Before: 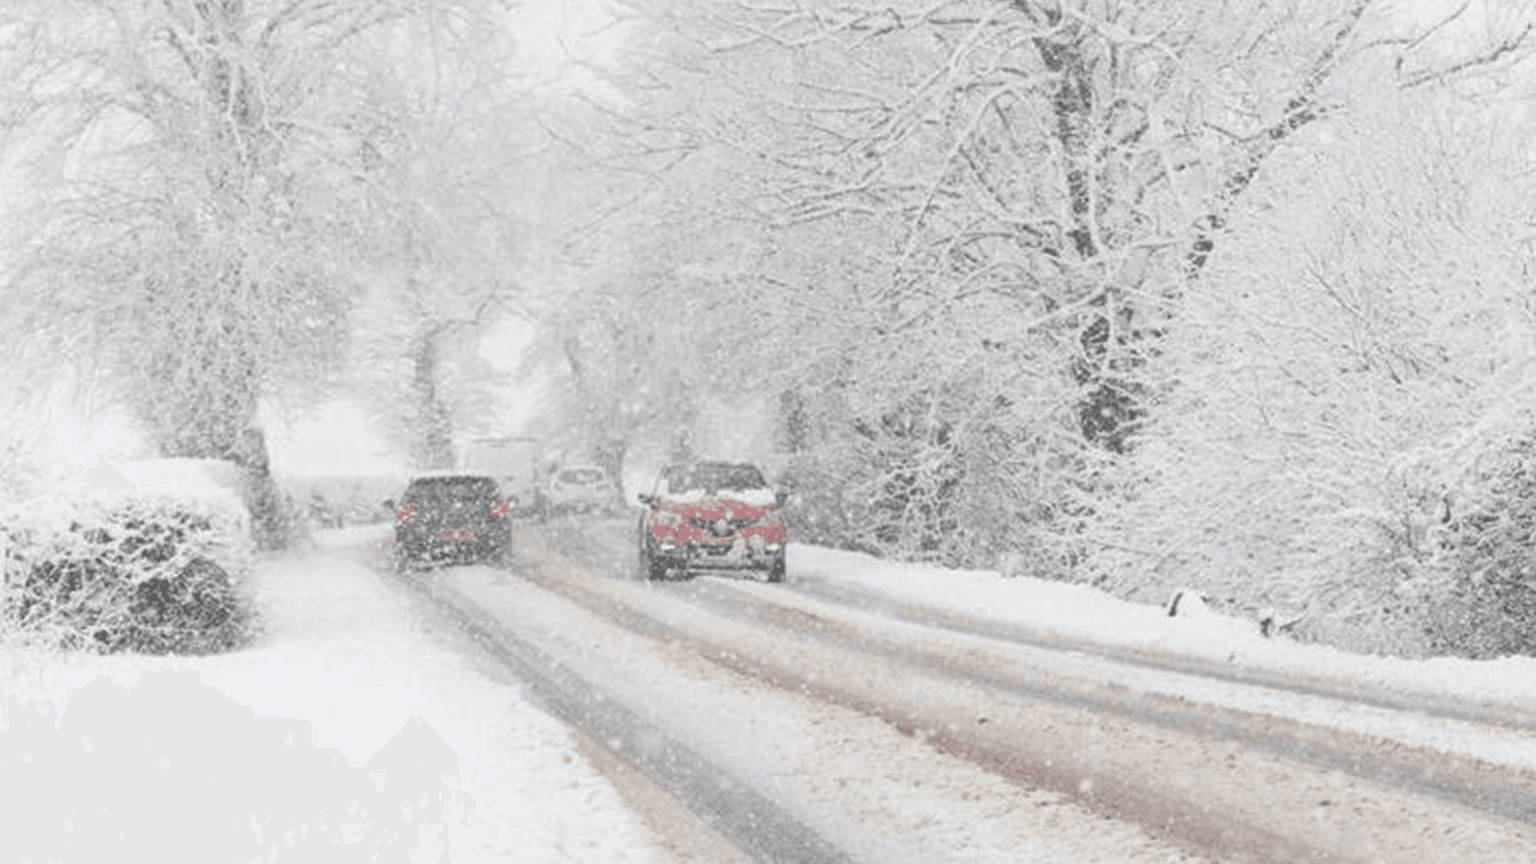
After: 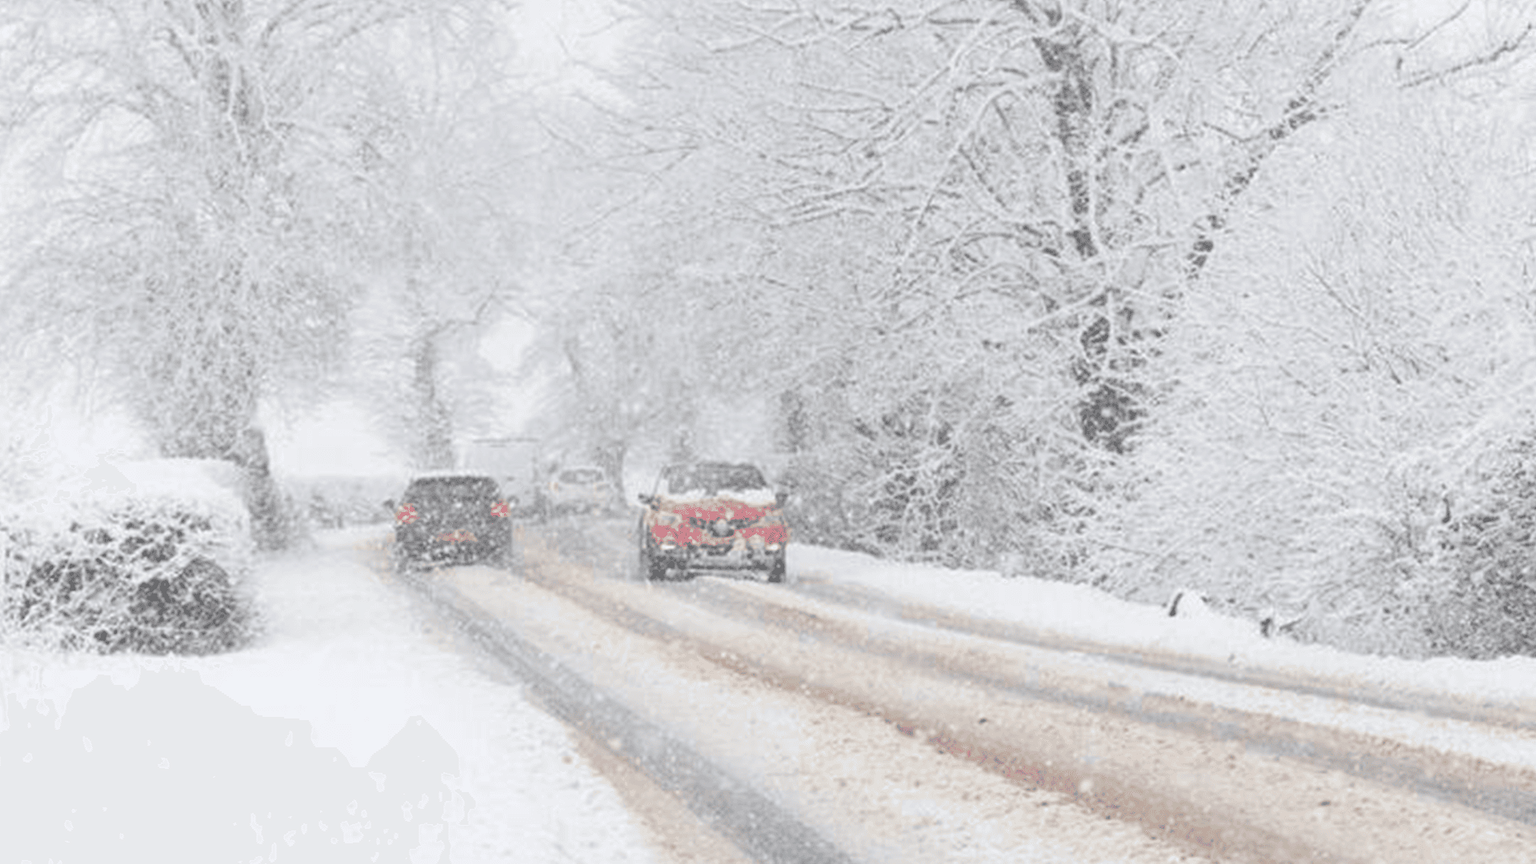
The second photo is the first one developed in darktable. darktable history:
velvia: strength 32%, mid-tones bias 0.2
color balance: lift [1.007, 1, 1, 1], gamma [1.097, 1, 1, 1]
